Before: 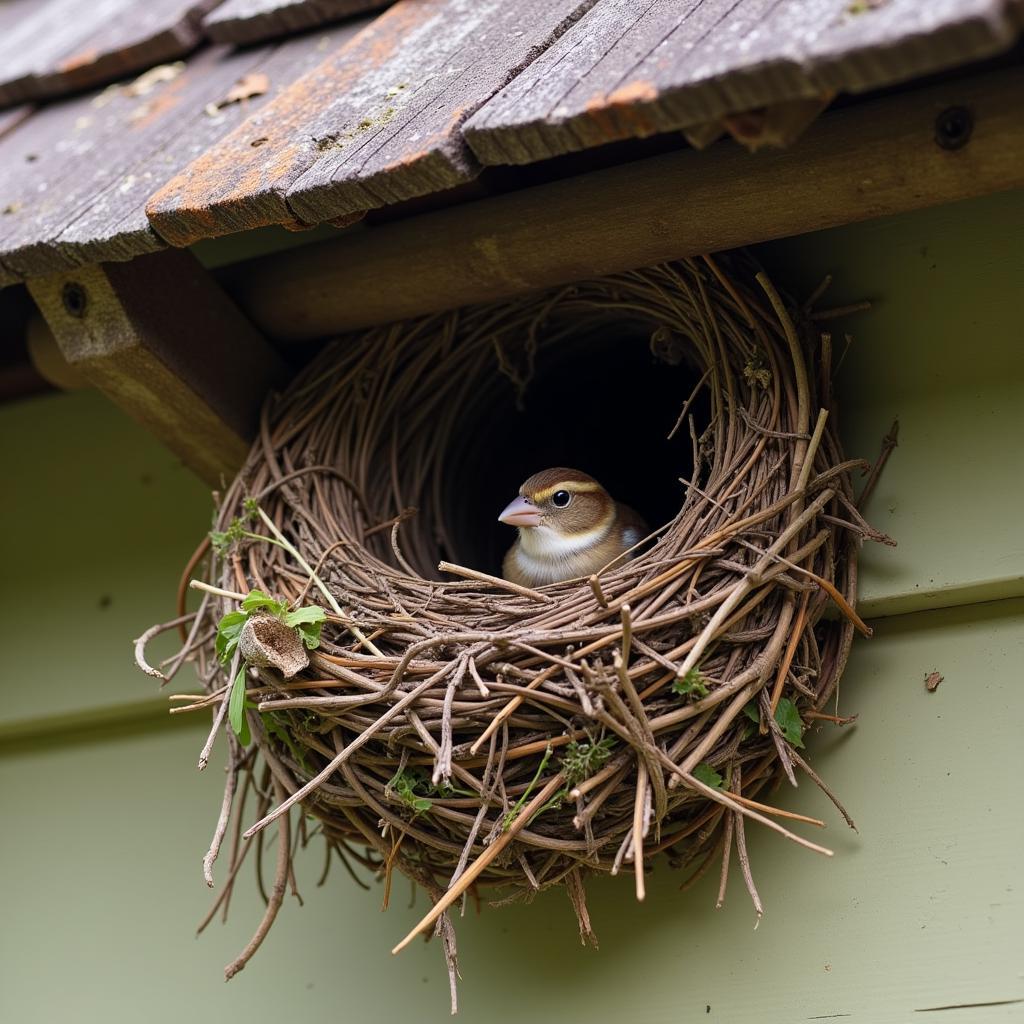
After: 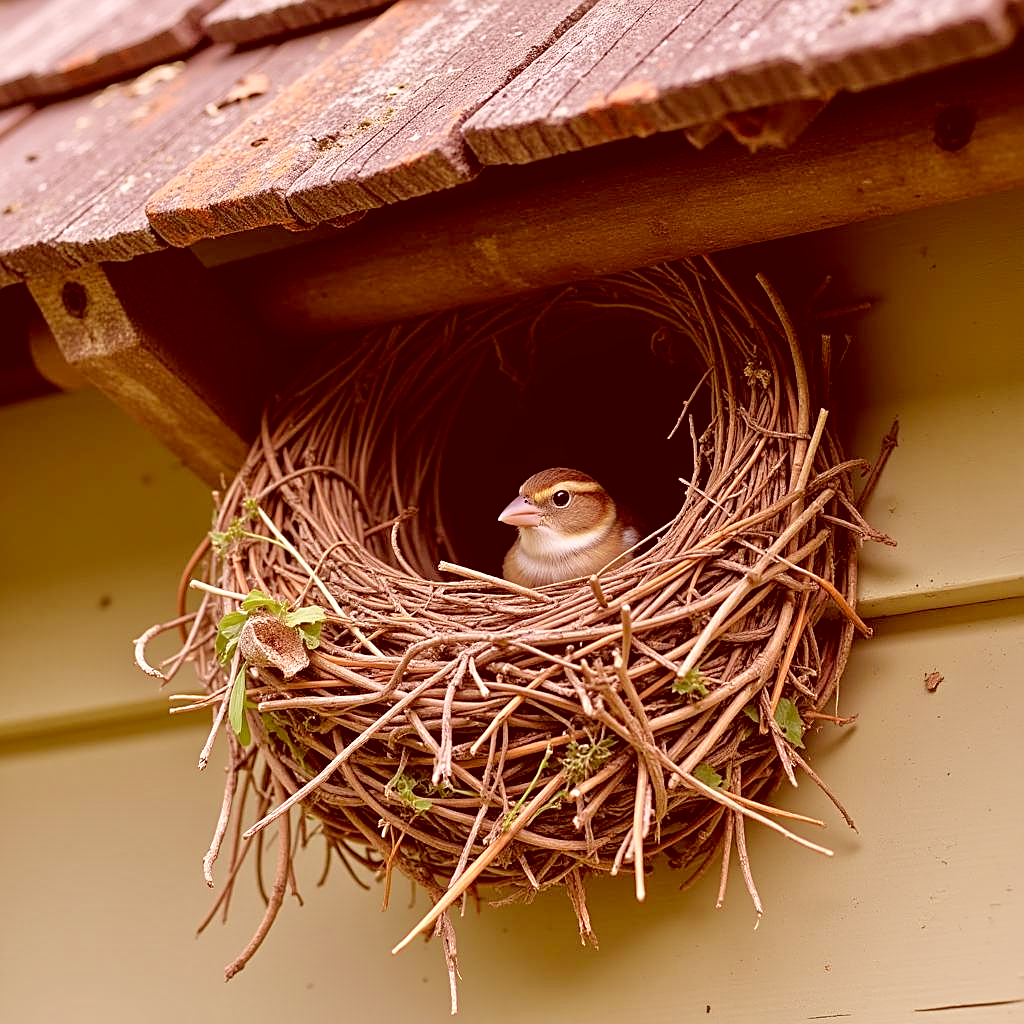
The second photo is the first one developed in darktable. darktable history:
sharpen: on, module defaults
tone equalizer: -7 EV 0.15 EV, -6 EV 0.6 EV, -5 EV 1.15 EV, -4 EV 1.33 EV, -3 EV 1.15 EV, -2 EV 0.6 EV, -1 EV 0.15 EV, mask exposure compensation -0.5 EV
color correction: highlights a* 9.03, highlights b* 8.71, shadows a* 40, shadows b* 40, saturation 0.8
